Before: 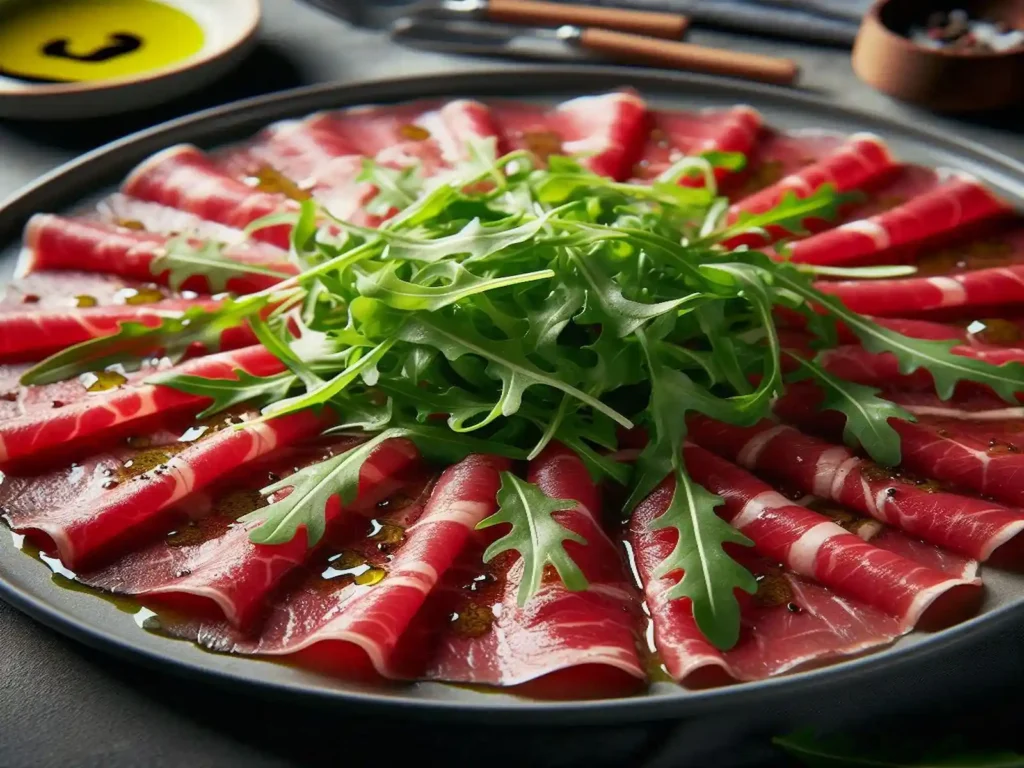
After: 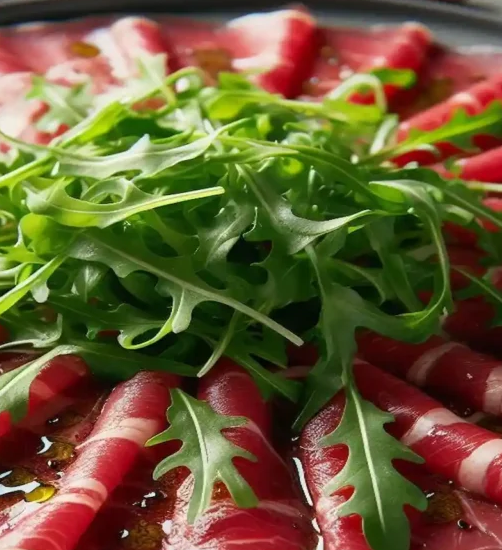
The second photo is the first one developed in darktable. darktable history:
crop: left 32.275%, top 10.93%, right 18.662%, bottom 17.364%
